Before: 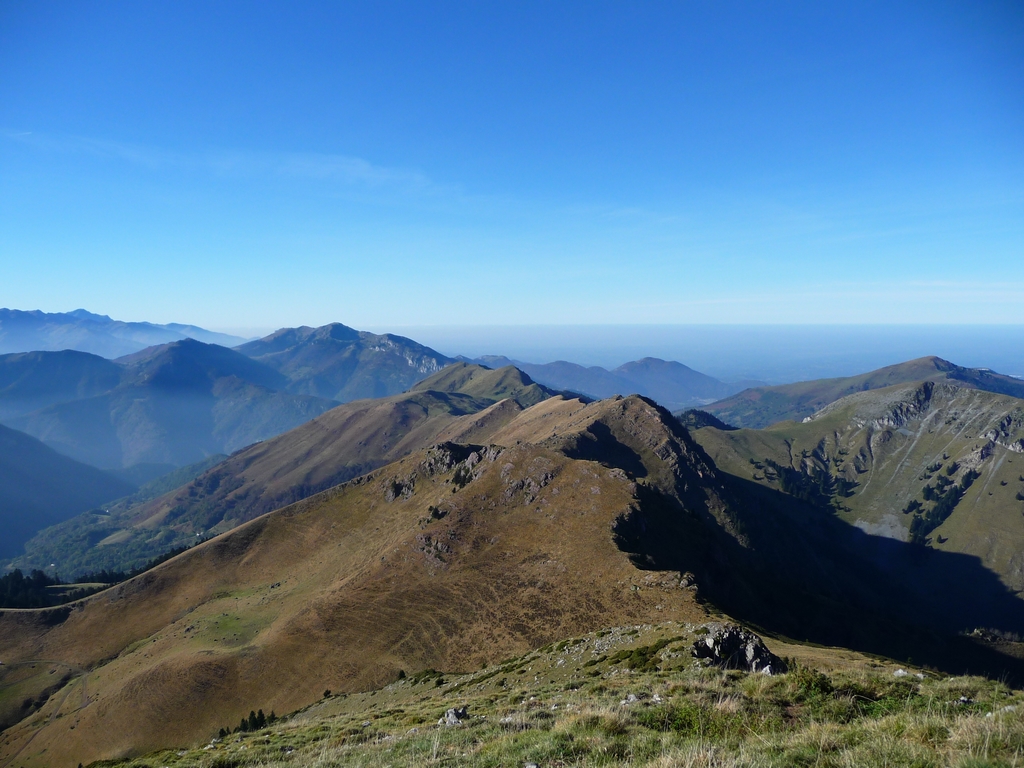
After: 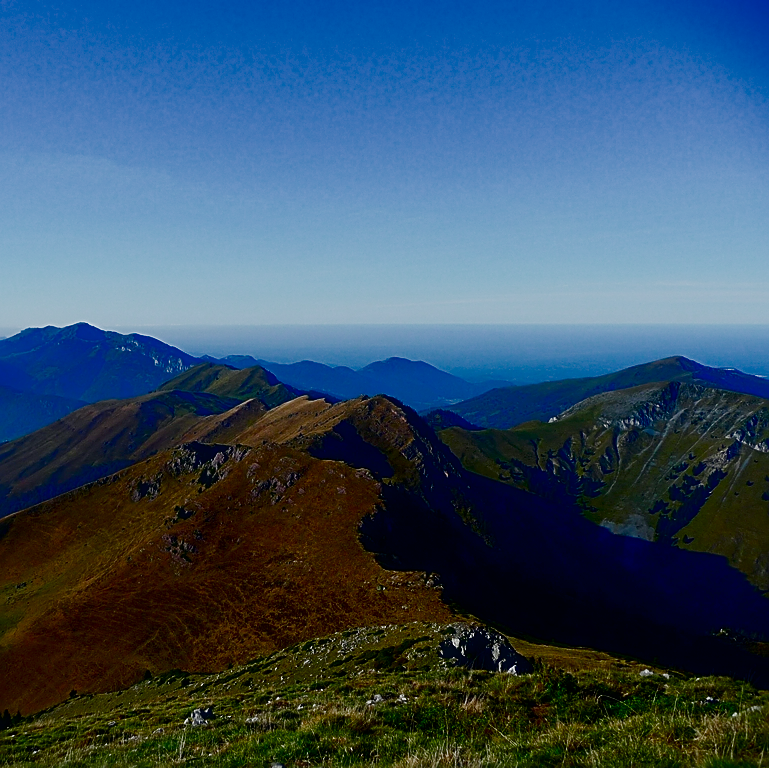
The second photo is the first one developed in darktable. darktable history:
crop and rotate: left 24.836%
exposure: black level correction 0, exposure 0.702 EV, compensate highlight preservation false
contrast brightness saturation: brightness -0.996, saturation 0.992
filmic rgb: black relative exposure -8.02 EV, white relative exposure 4.06 EV, hardness 4.15, add noise in highlights 0.099, color science v4 (2020), type of noise poissonian
haze removal: strength -0.094, compatibility mode true, adaptive false
sharpen: amount 0.735
